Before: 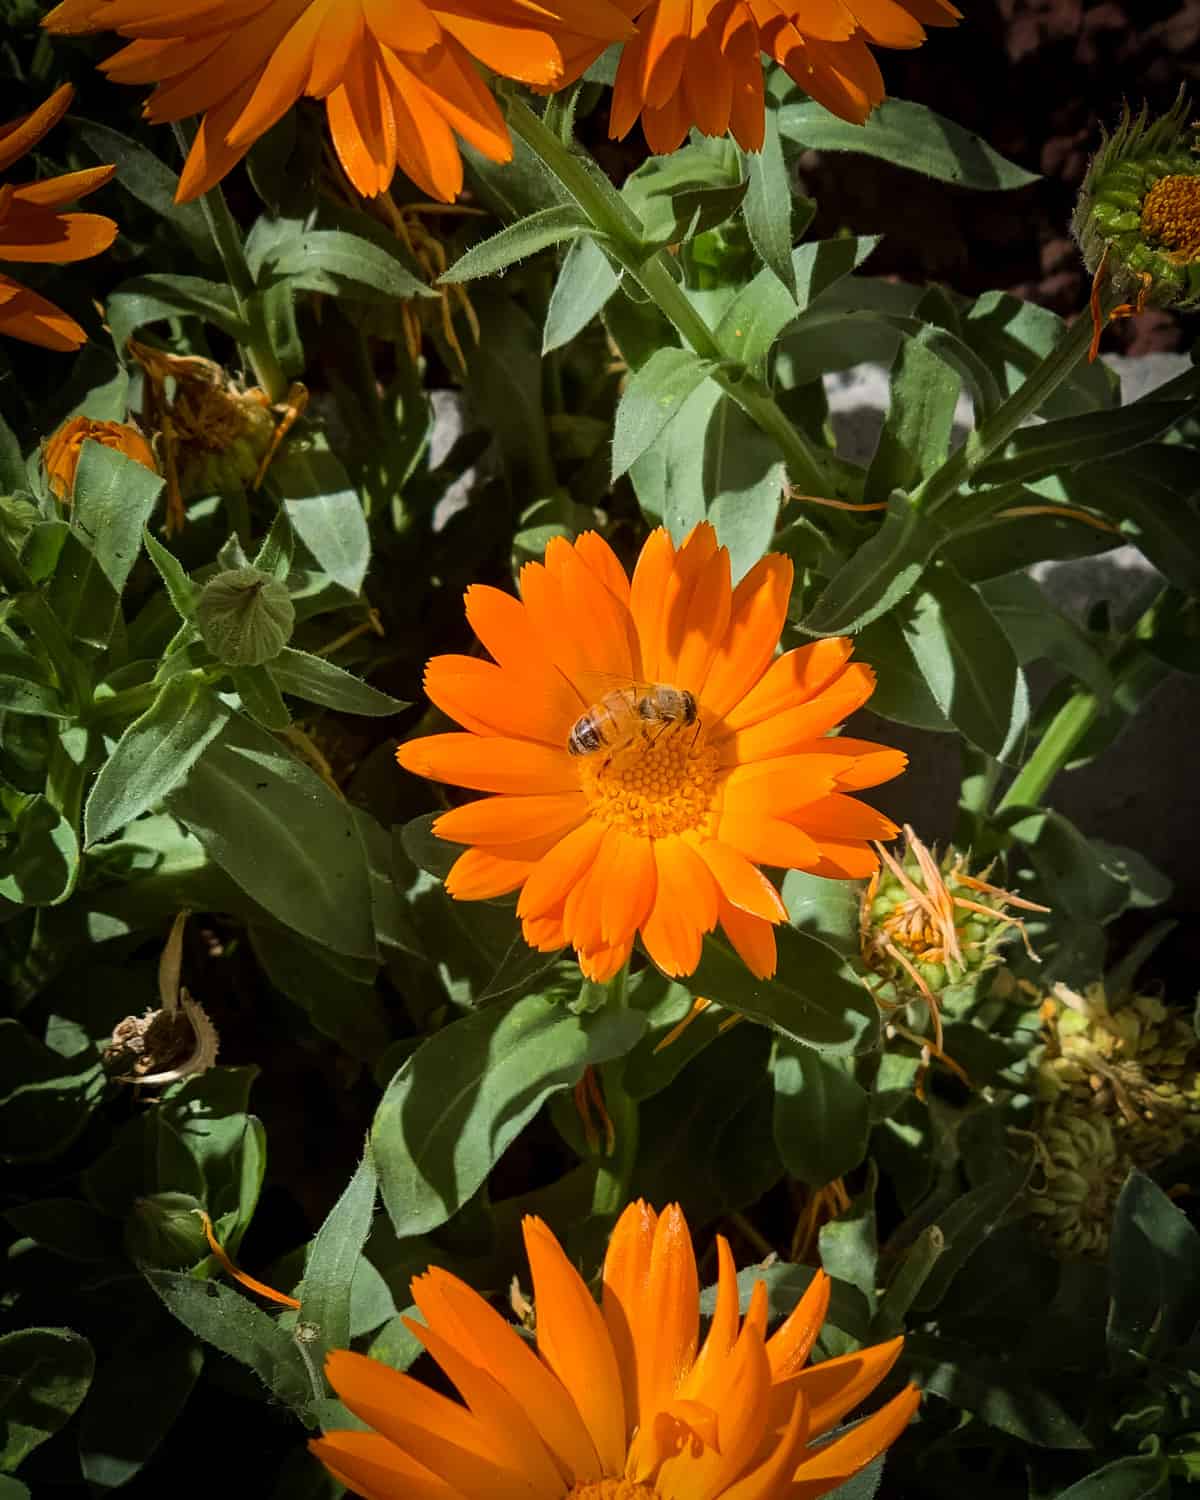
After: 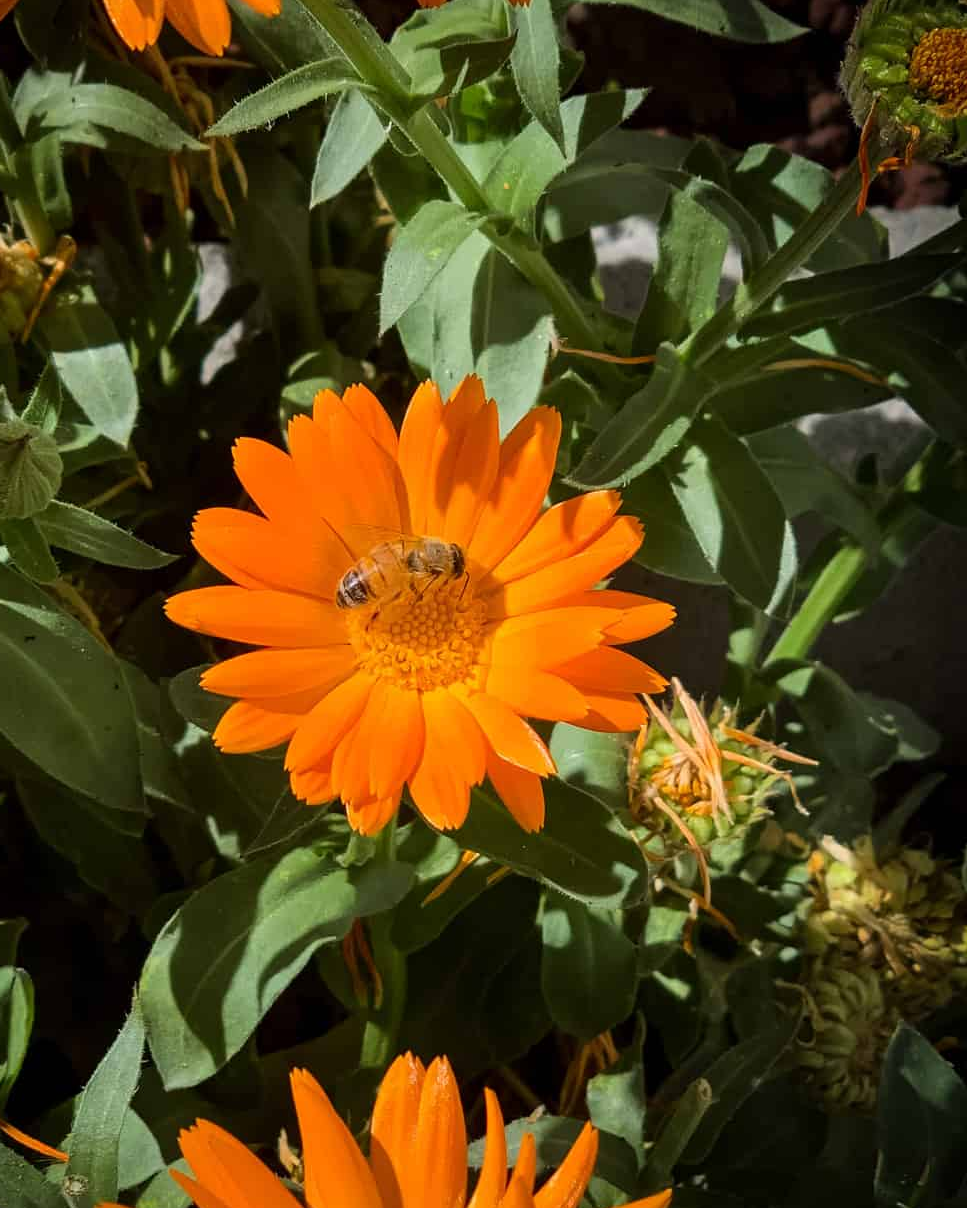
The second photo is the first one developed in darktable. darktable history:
crop: left 19.34%, top 9.84%, right 0.001%, bottom 9.58%
